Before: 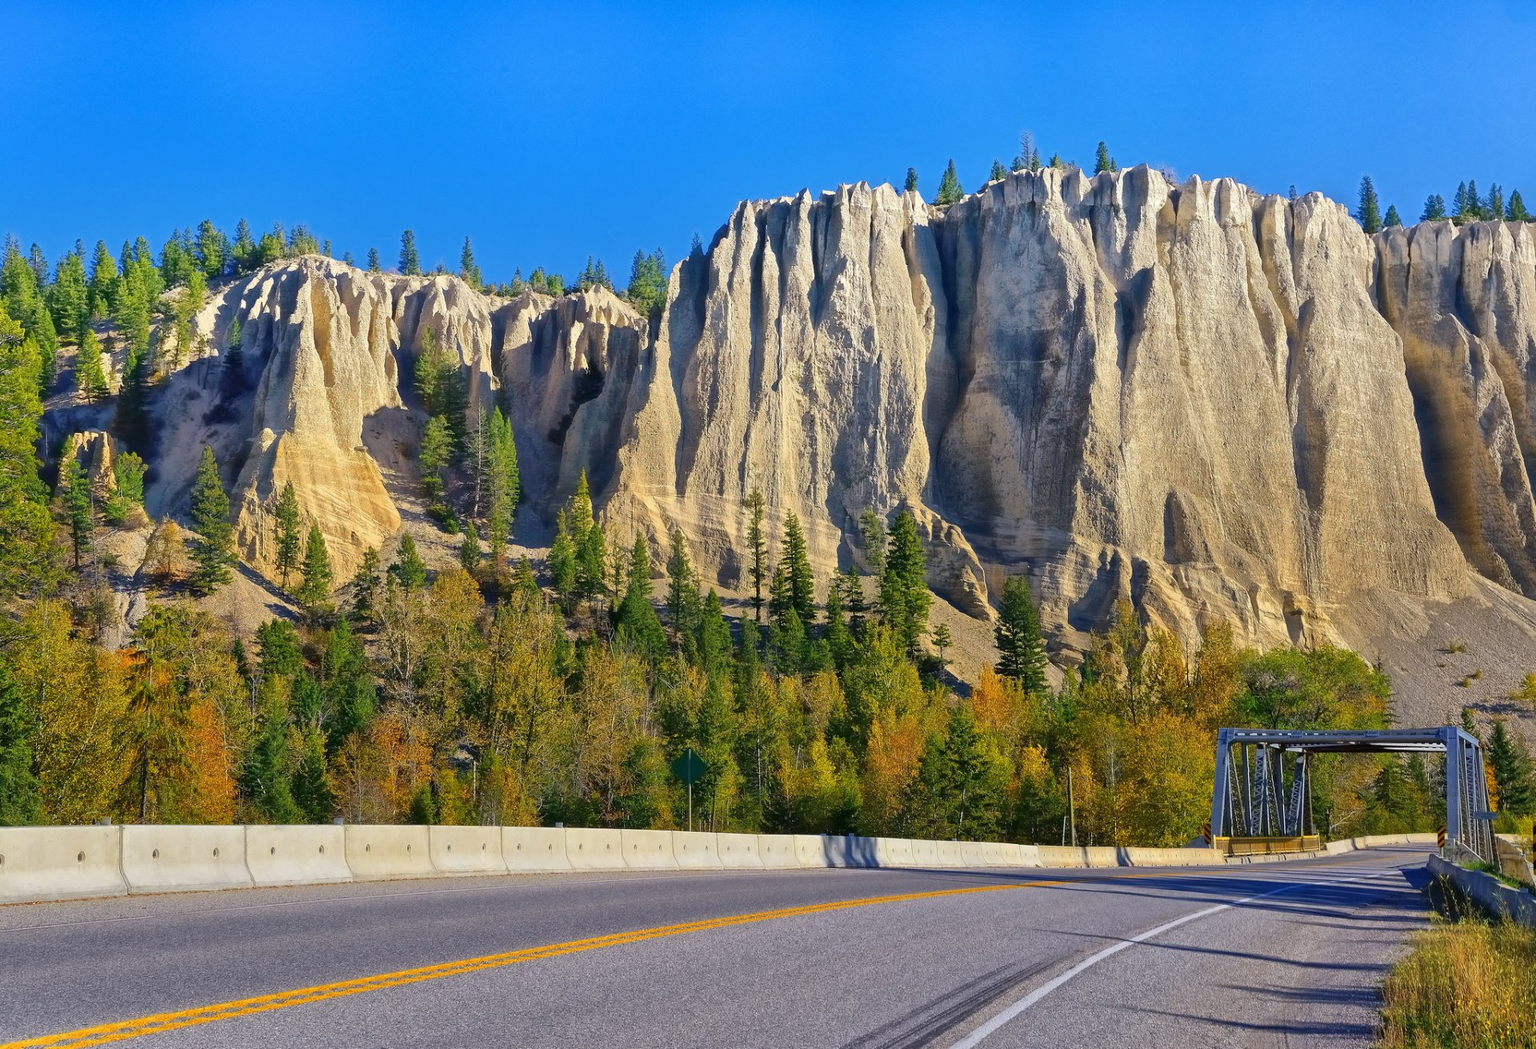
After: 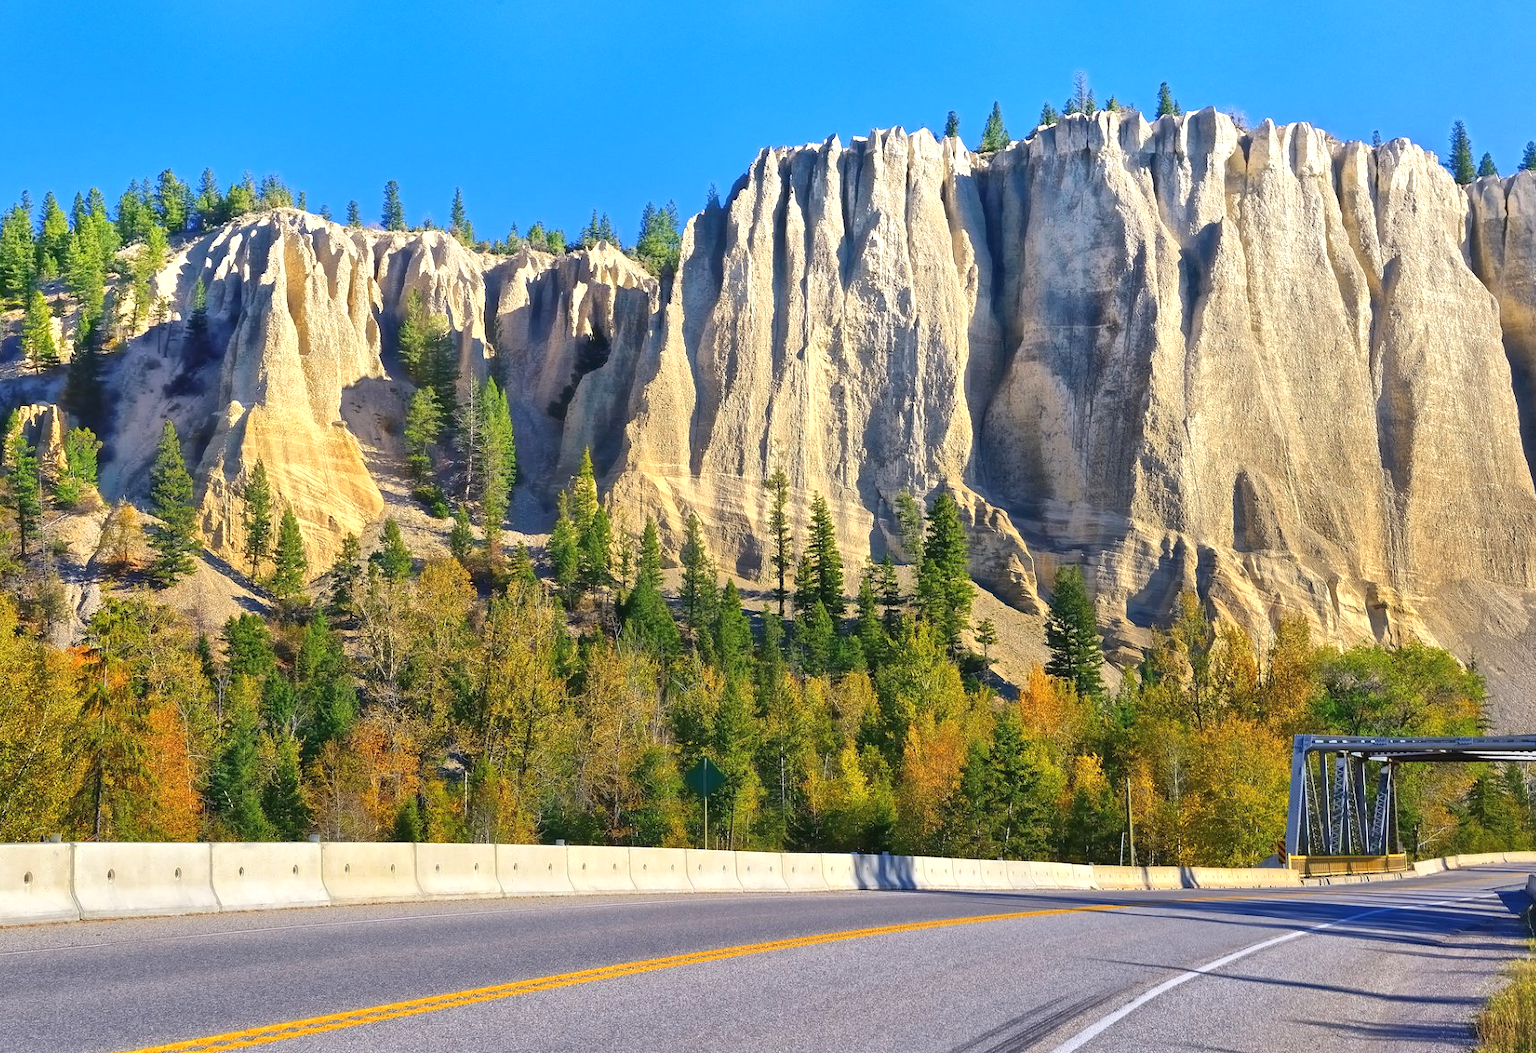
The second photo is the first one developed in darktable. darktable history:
crop: left 3.695%, top 6.492%, right 6.434%, bottom 3.25%
exposure: black level correction -0.002, exposure 0.531 EV, compensate highlight preservation false
